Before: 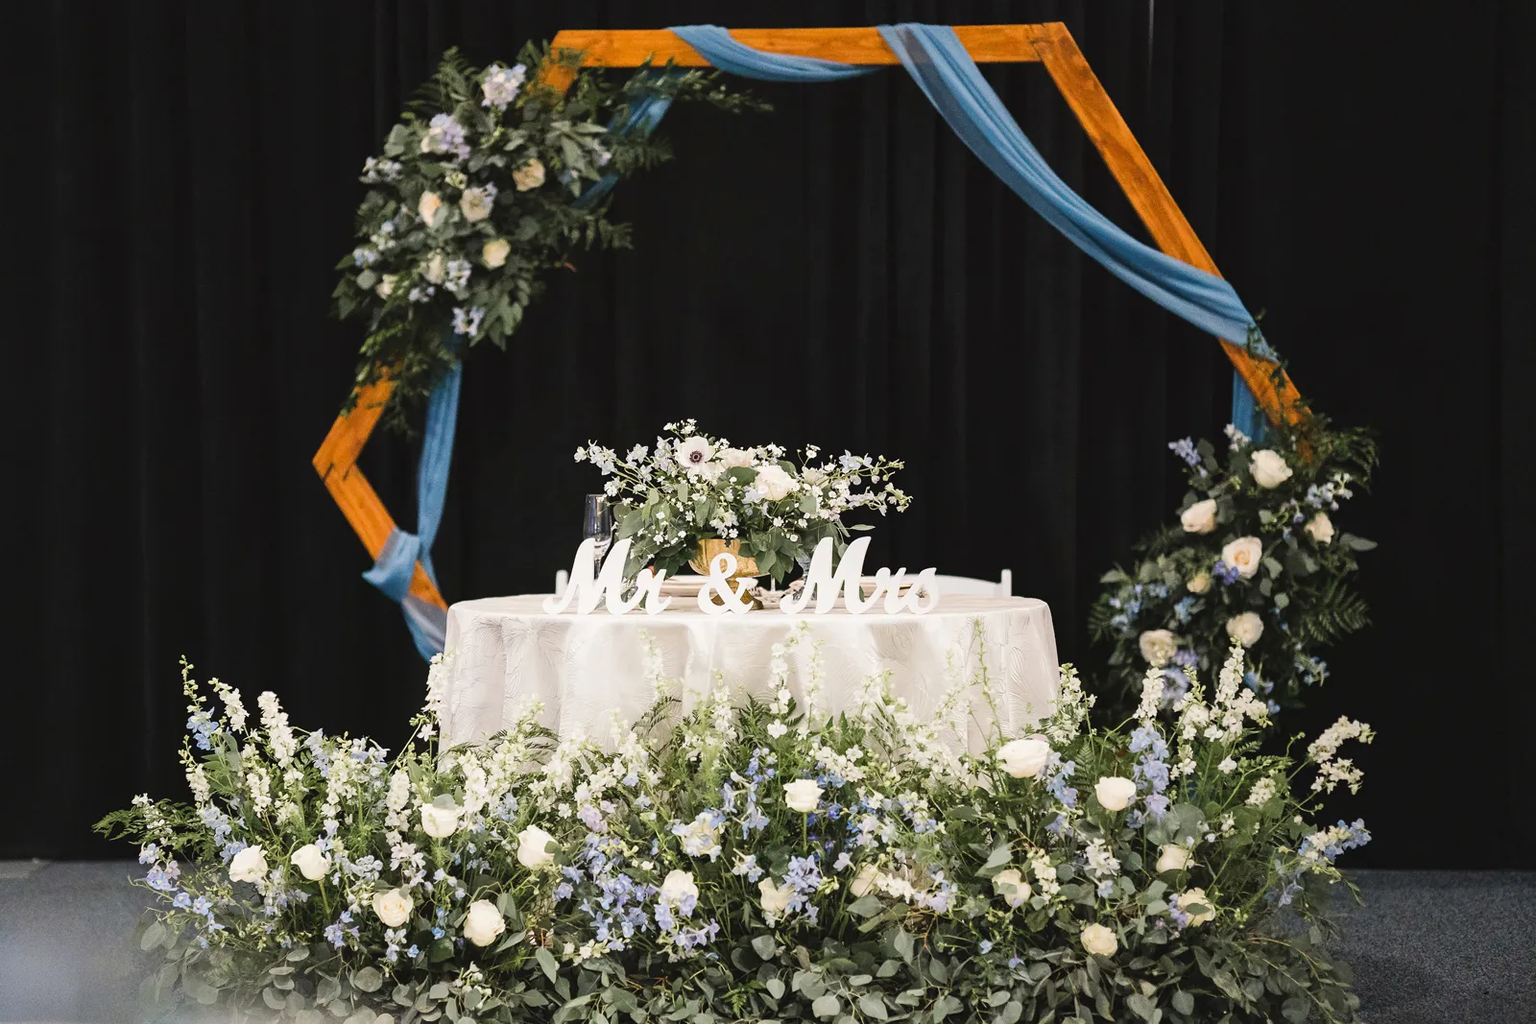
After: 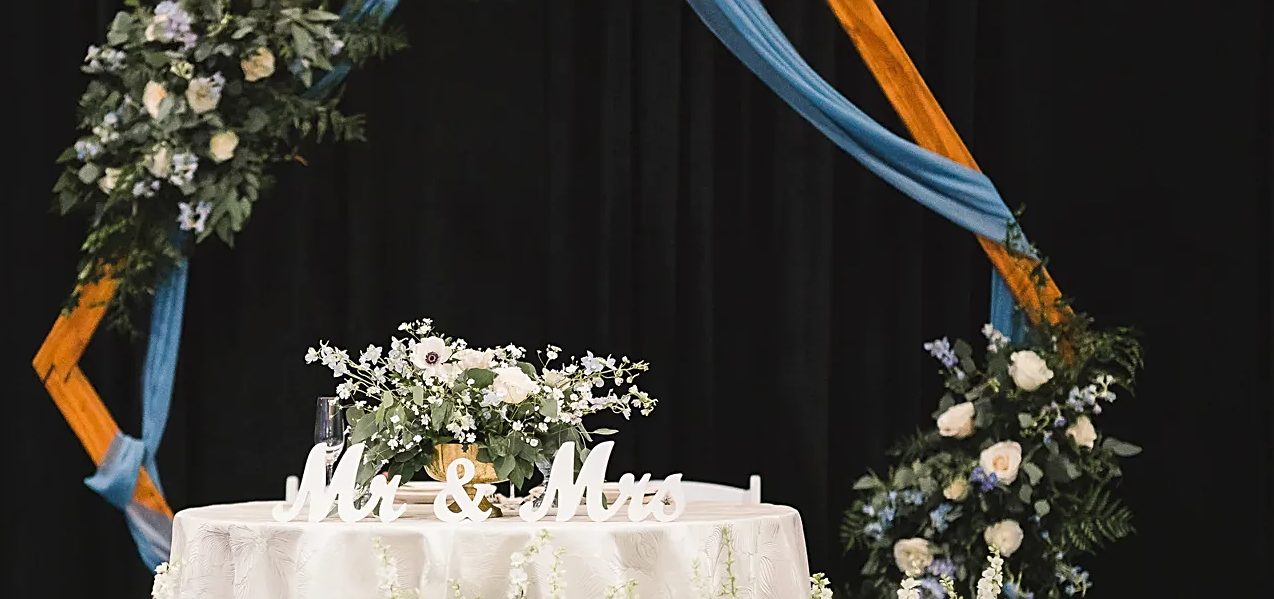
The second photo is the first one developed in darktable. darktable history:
tone equalizer: on, module defaults
crop: left 18.333%, top 11.122%, right 2.04%, bottom 32.722%
sharpen: on, module defaults
